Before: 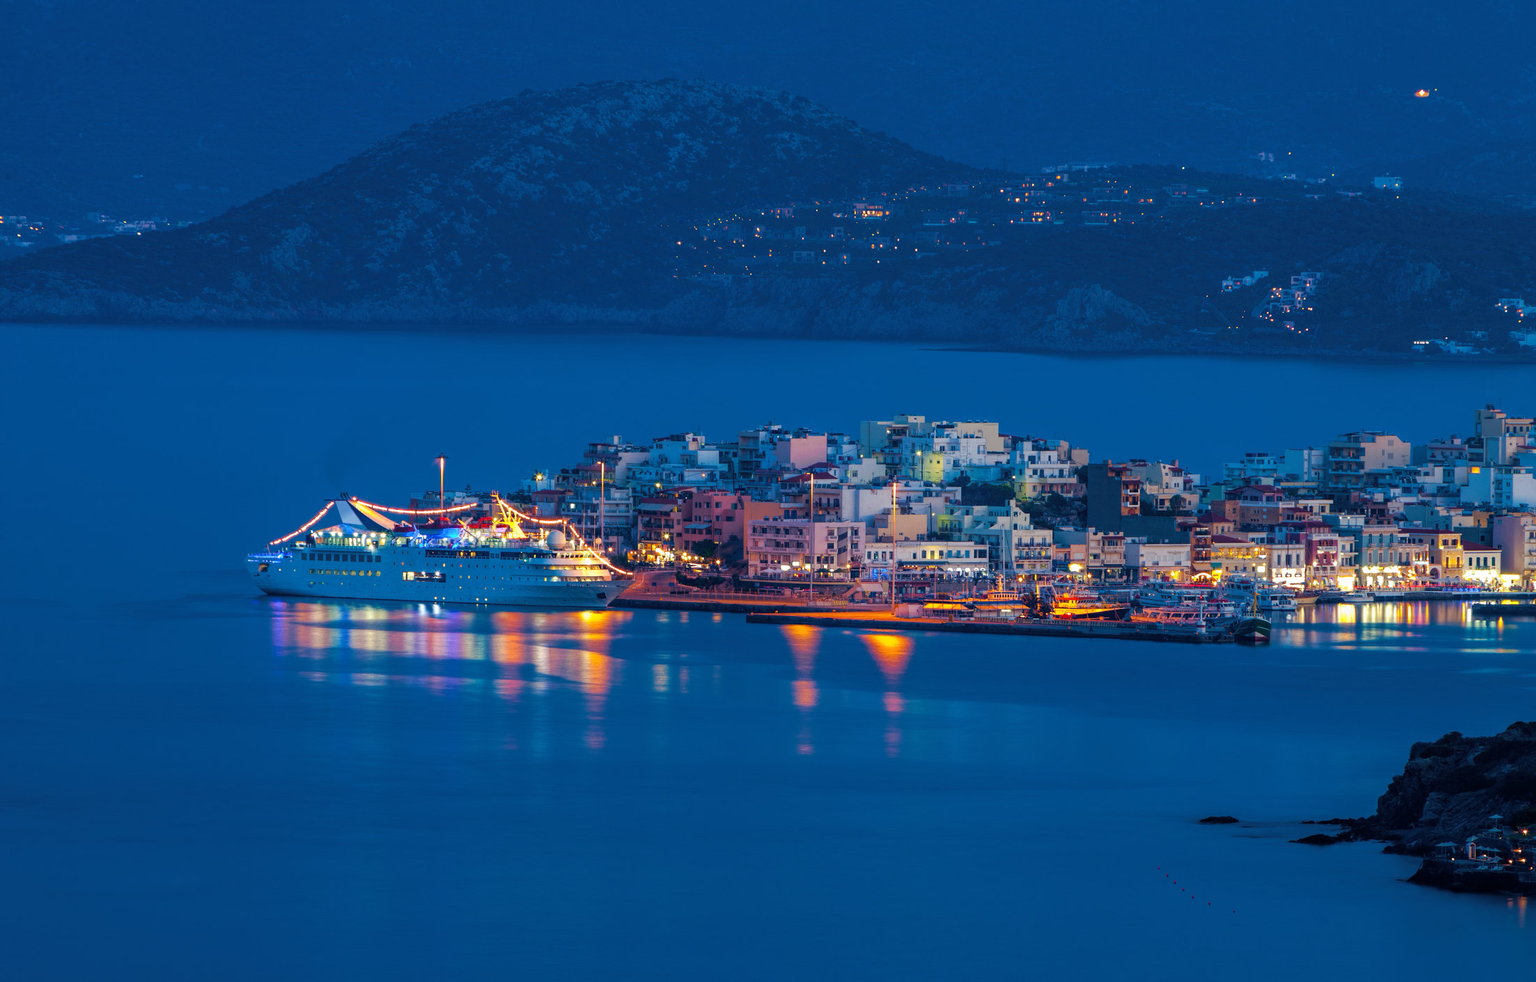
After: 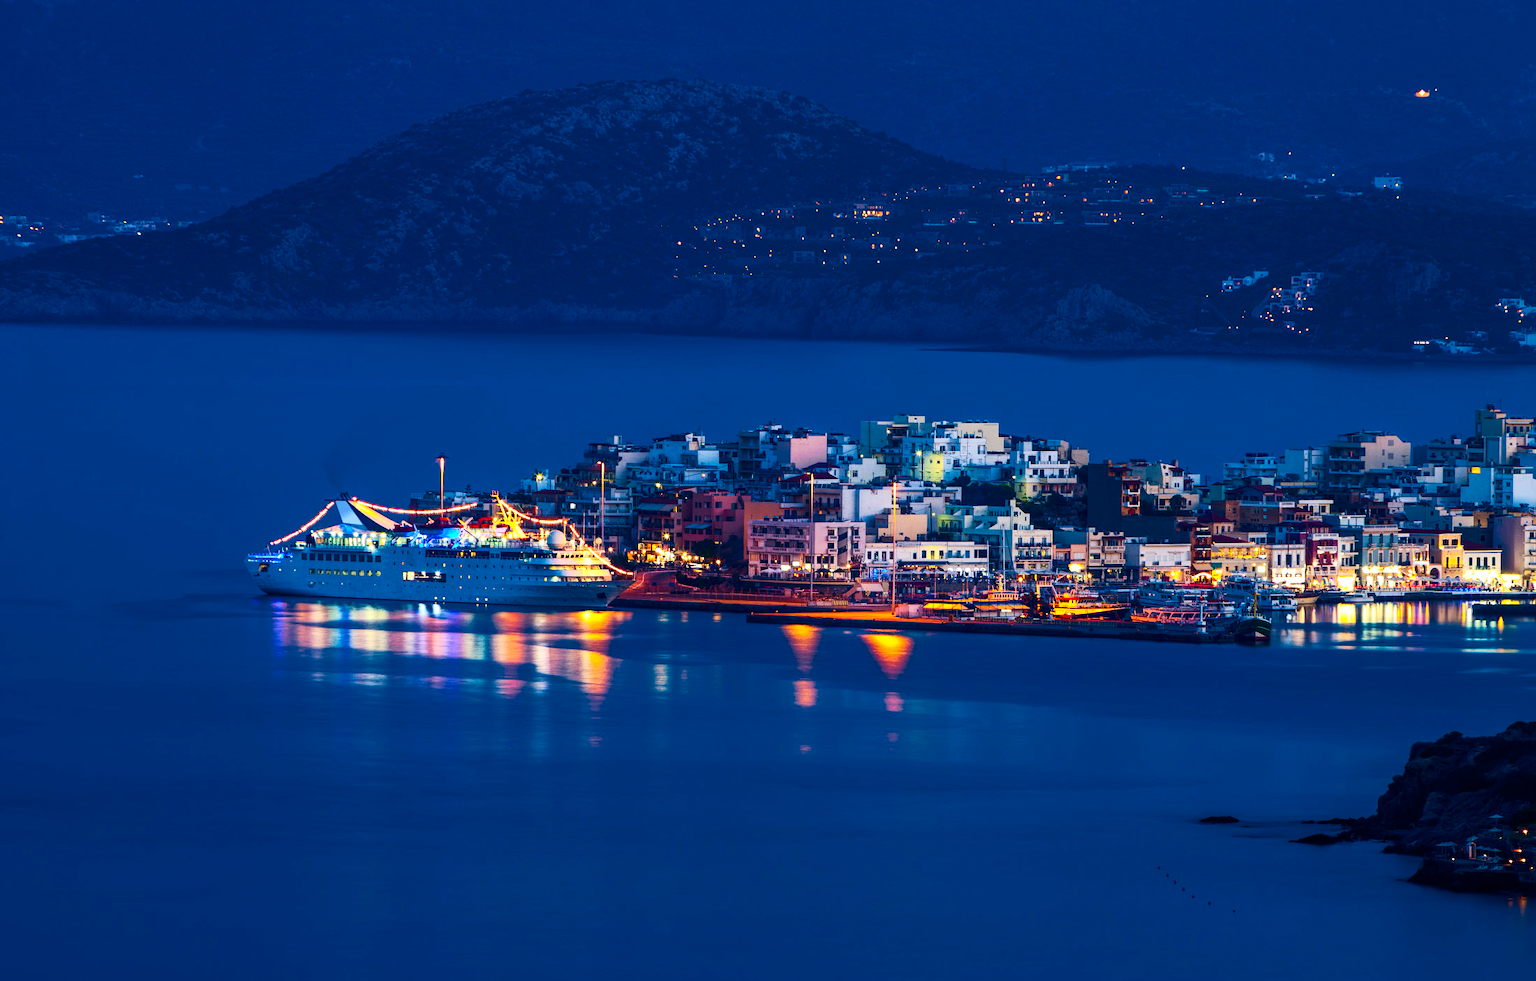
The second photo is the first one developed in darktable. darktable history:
contrast brightness saturation: contrast 0.413, brightness 0.049, saturation 0.246
